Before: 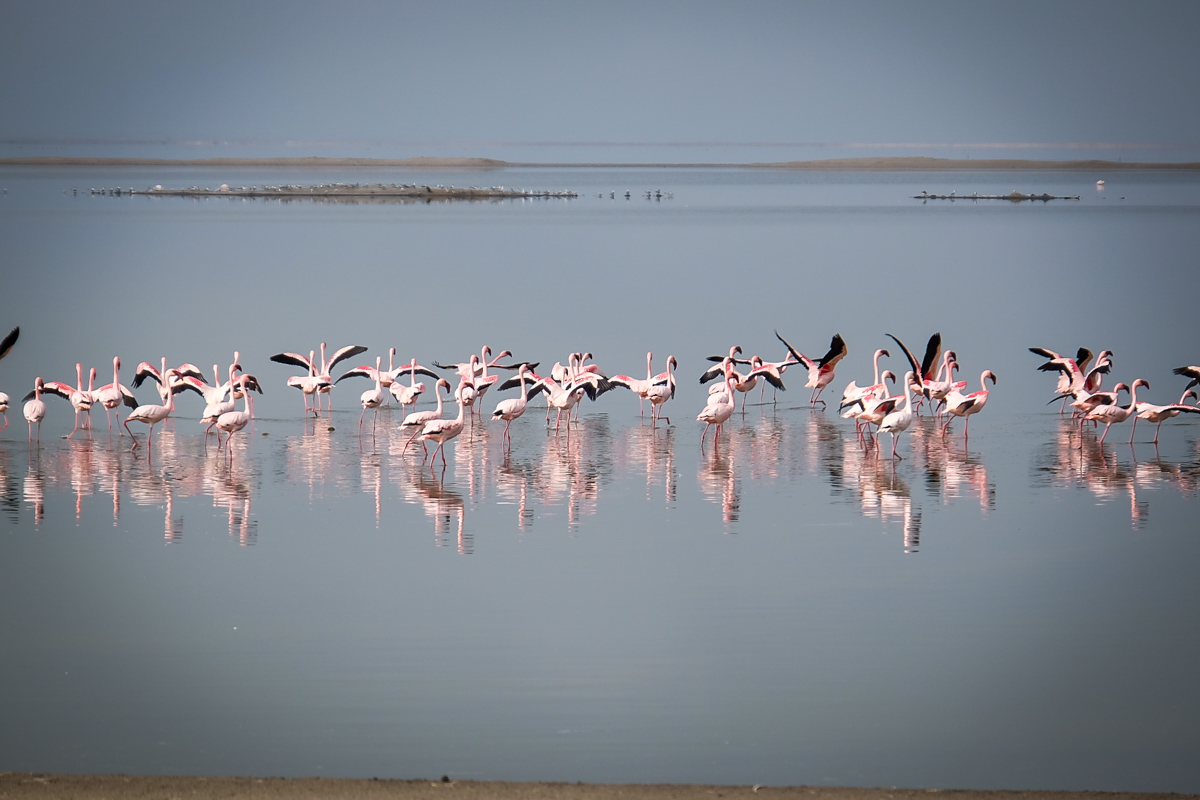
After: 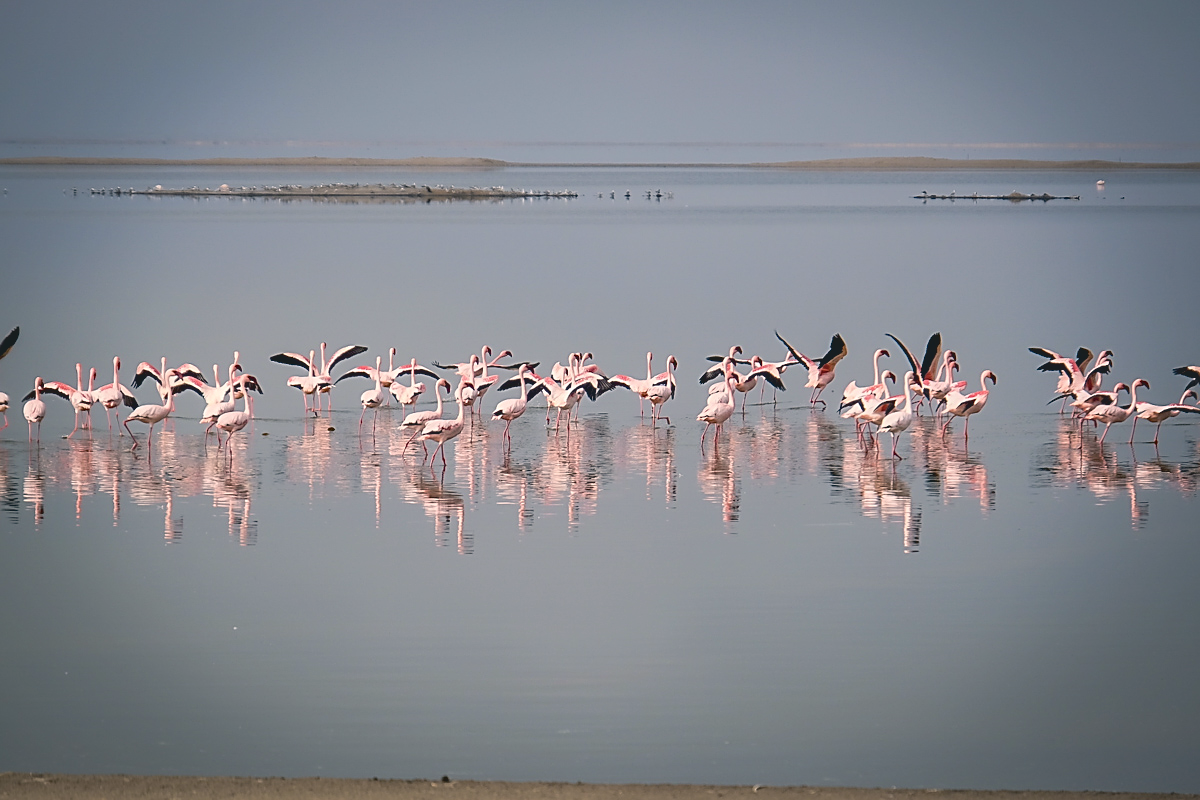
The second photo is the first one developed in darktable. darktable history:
color correction: highlights a* 5.39, highlights b* 5.28, shadows a* -4.61, shadows b* -5.08
haze removal: adaptive false
contrast brightness saturation: contrast -0.159, brightness 0.054, saturation -0.138
sharpen: on, module defaults
